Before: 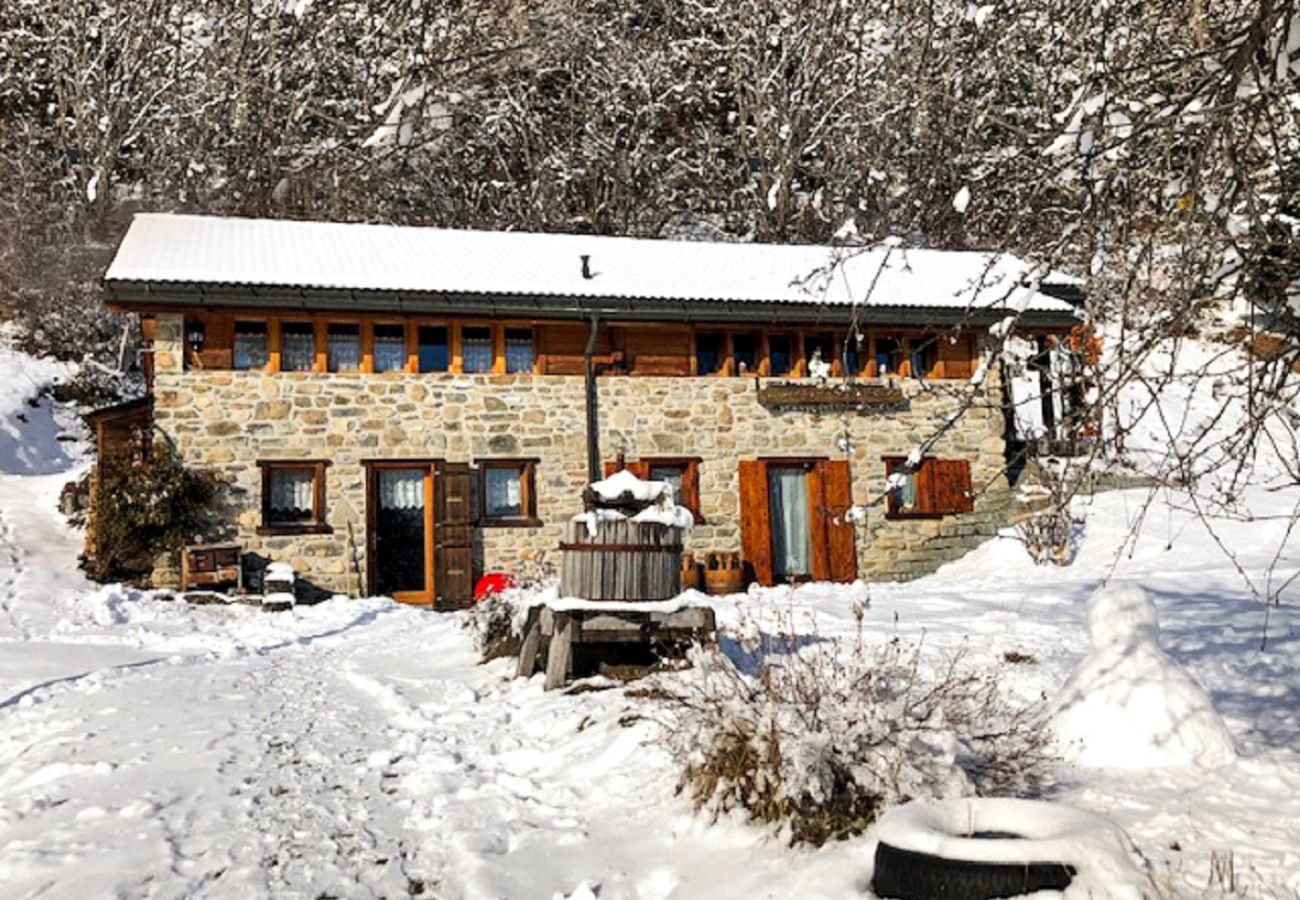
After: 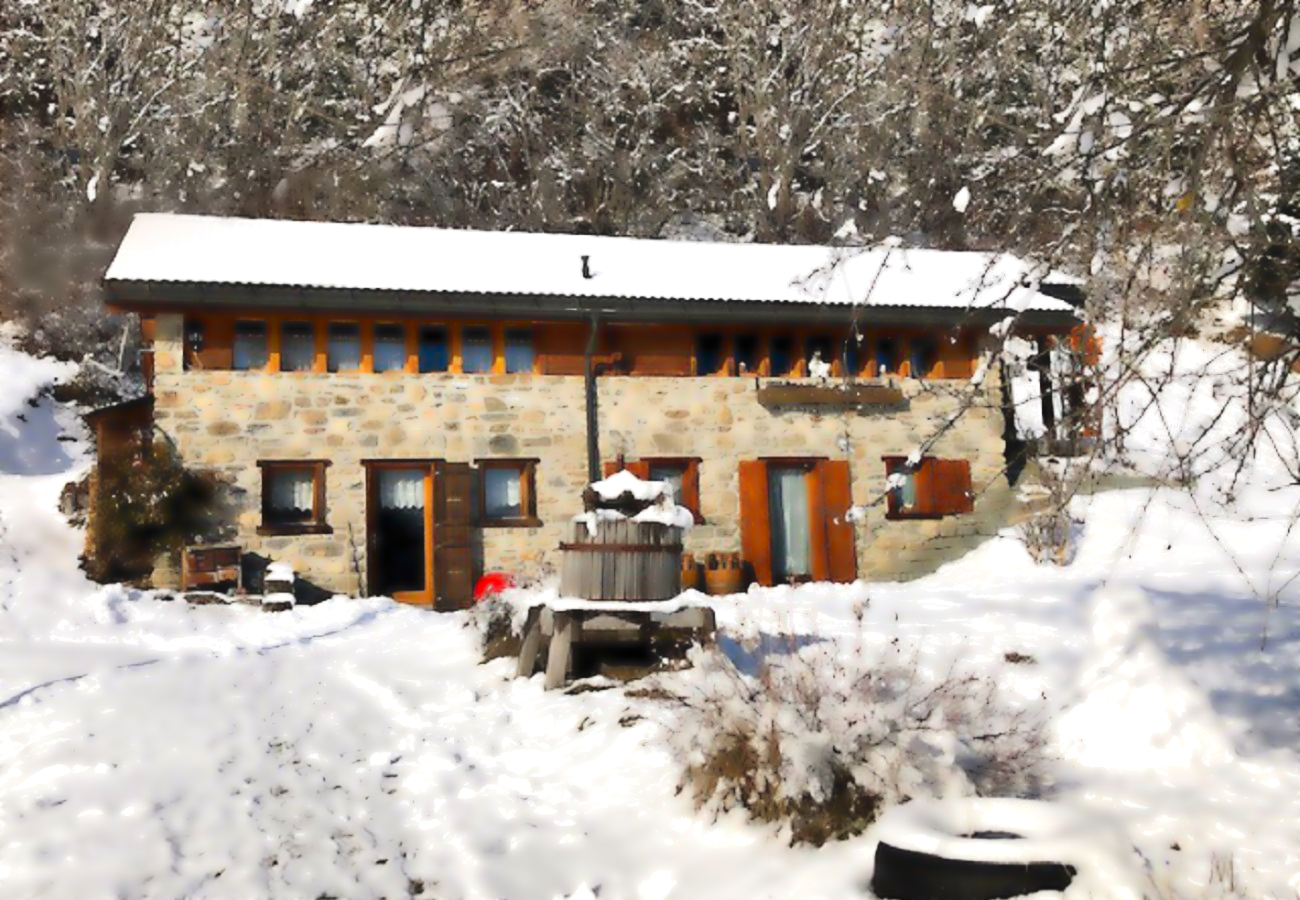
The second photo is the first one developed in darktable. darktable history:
lowpass: radius 4, soften with bilateral filter, unbound 0
exposure: exposure 0.191 EV, compensate highlight preservation false
